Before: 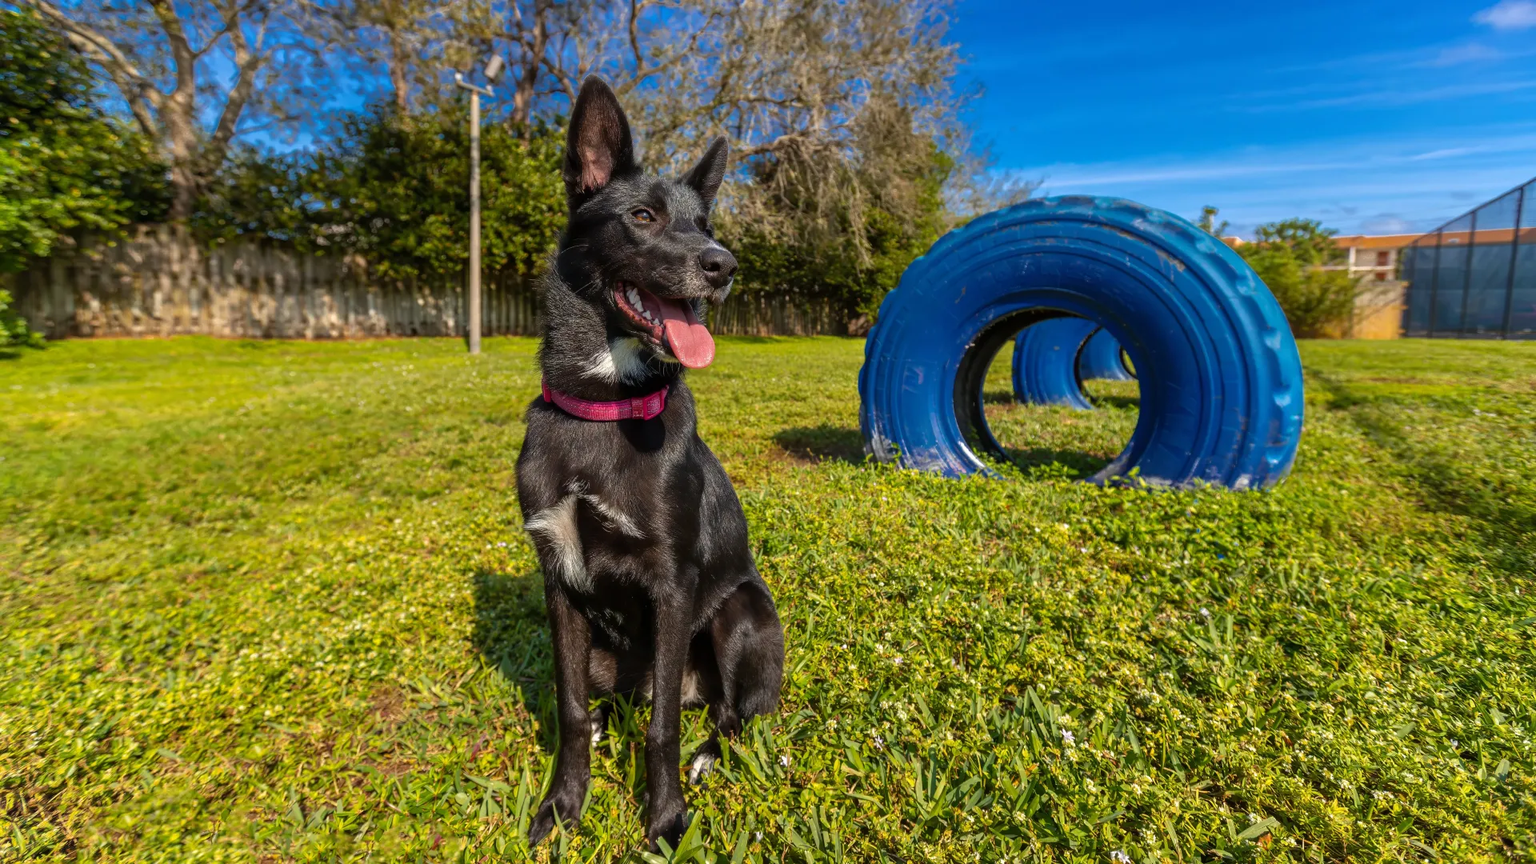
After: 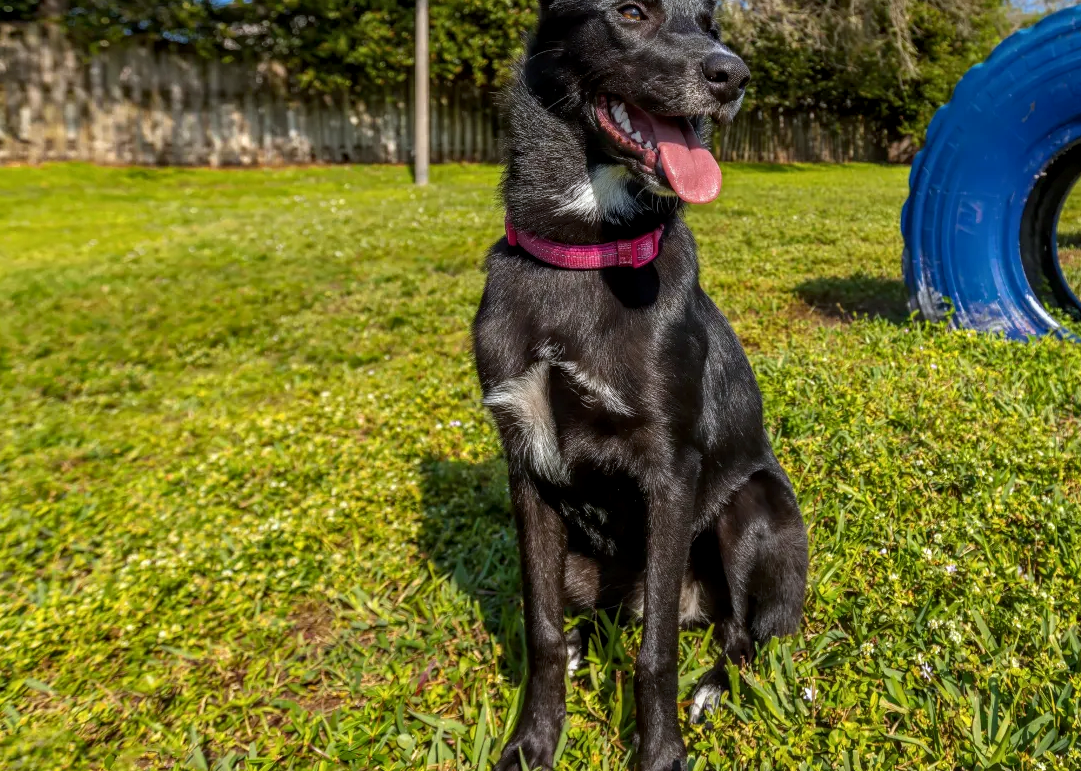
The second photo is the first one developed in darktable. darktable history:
crop: left 8.966%, top 23.852%, right 34.699%, bottom 4.703%
local contrast: on, module defaults
white balance: red 0.967, blue 1.049
